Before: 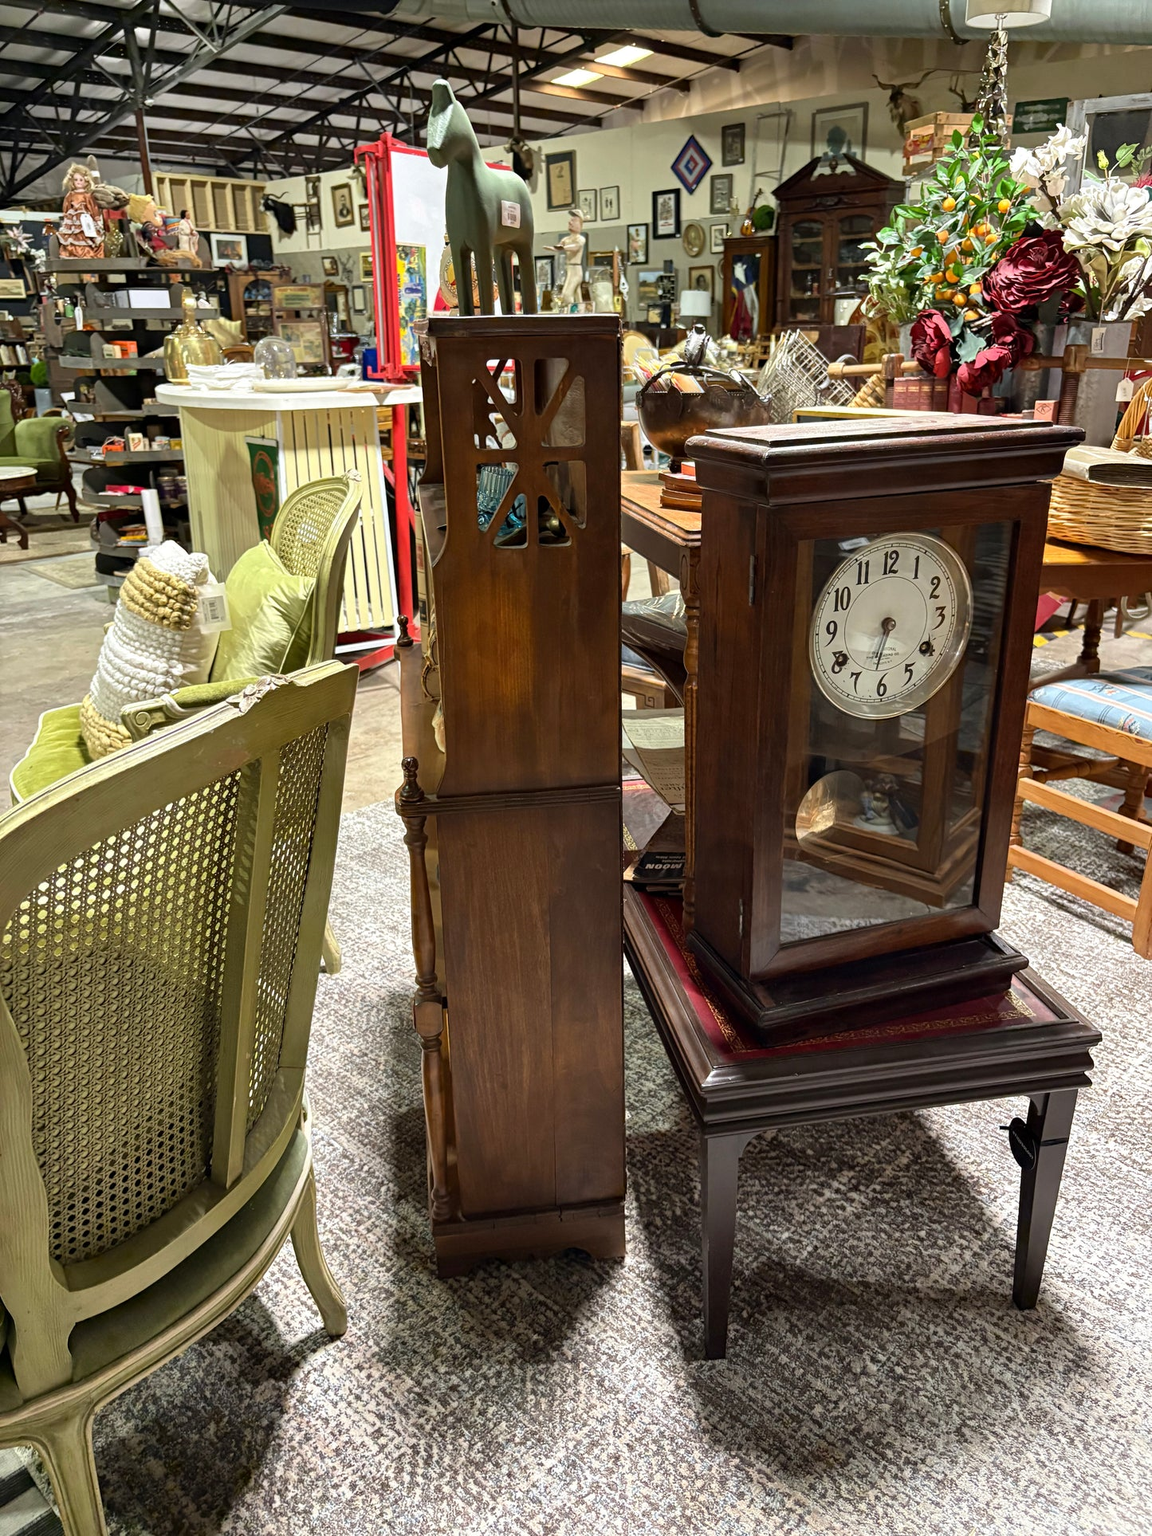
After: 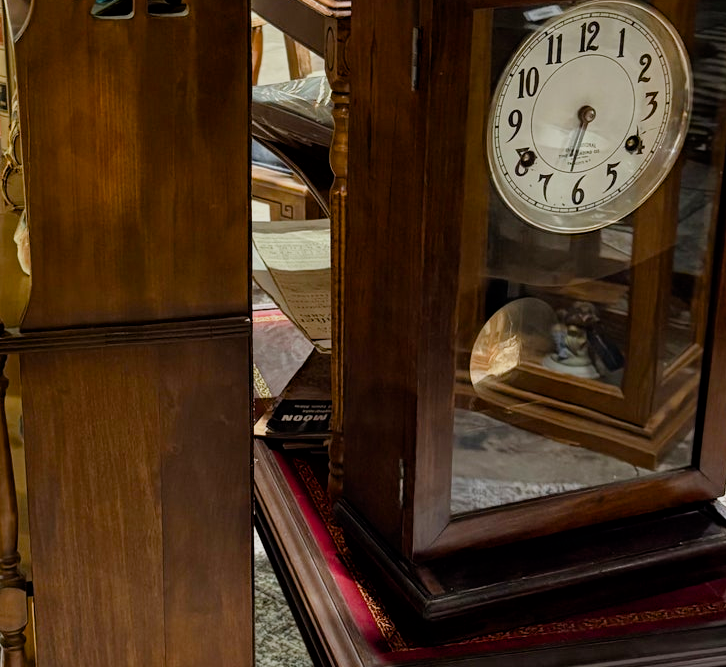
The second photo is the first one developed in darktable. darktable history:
exposure: black level correction 0.002, compensate highlight preservation false
color balance rgb: perceptual saturation grading › global saturation 20%, perceptual saturation grading › highlights -25%, perceptual saturation grading › shadows 25%
crop: left 36.607%, top 34.735%, right 13.146%, bottom 30.611%
filmic rgb: white relative exposure 3.8 EV, hardness 4.35
